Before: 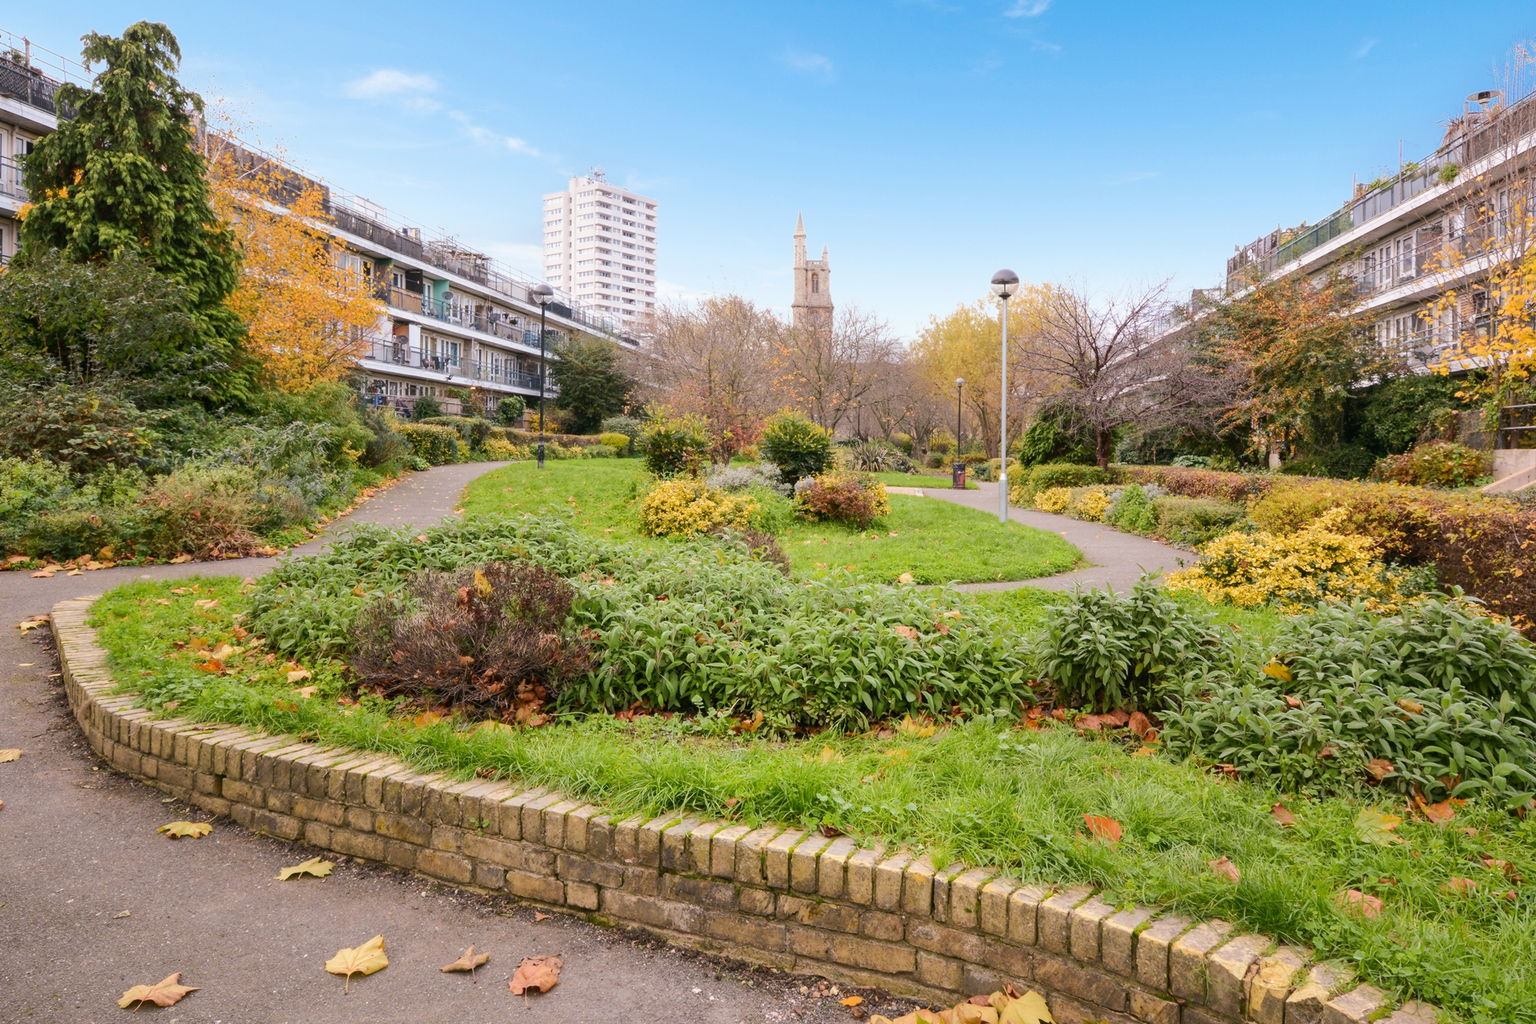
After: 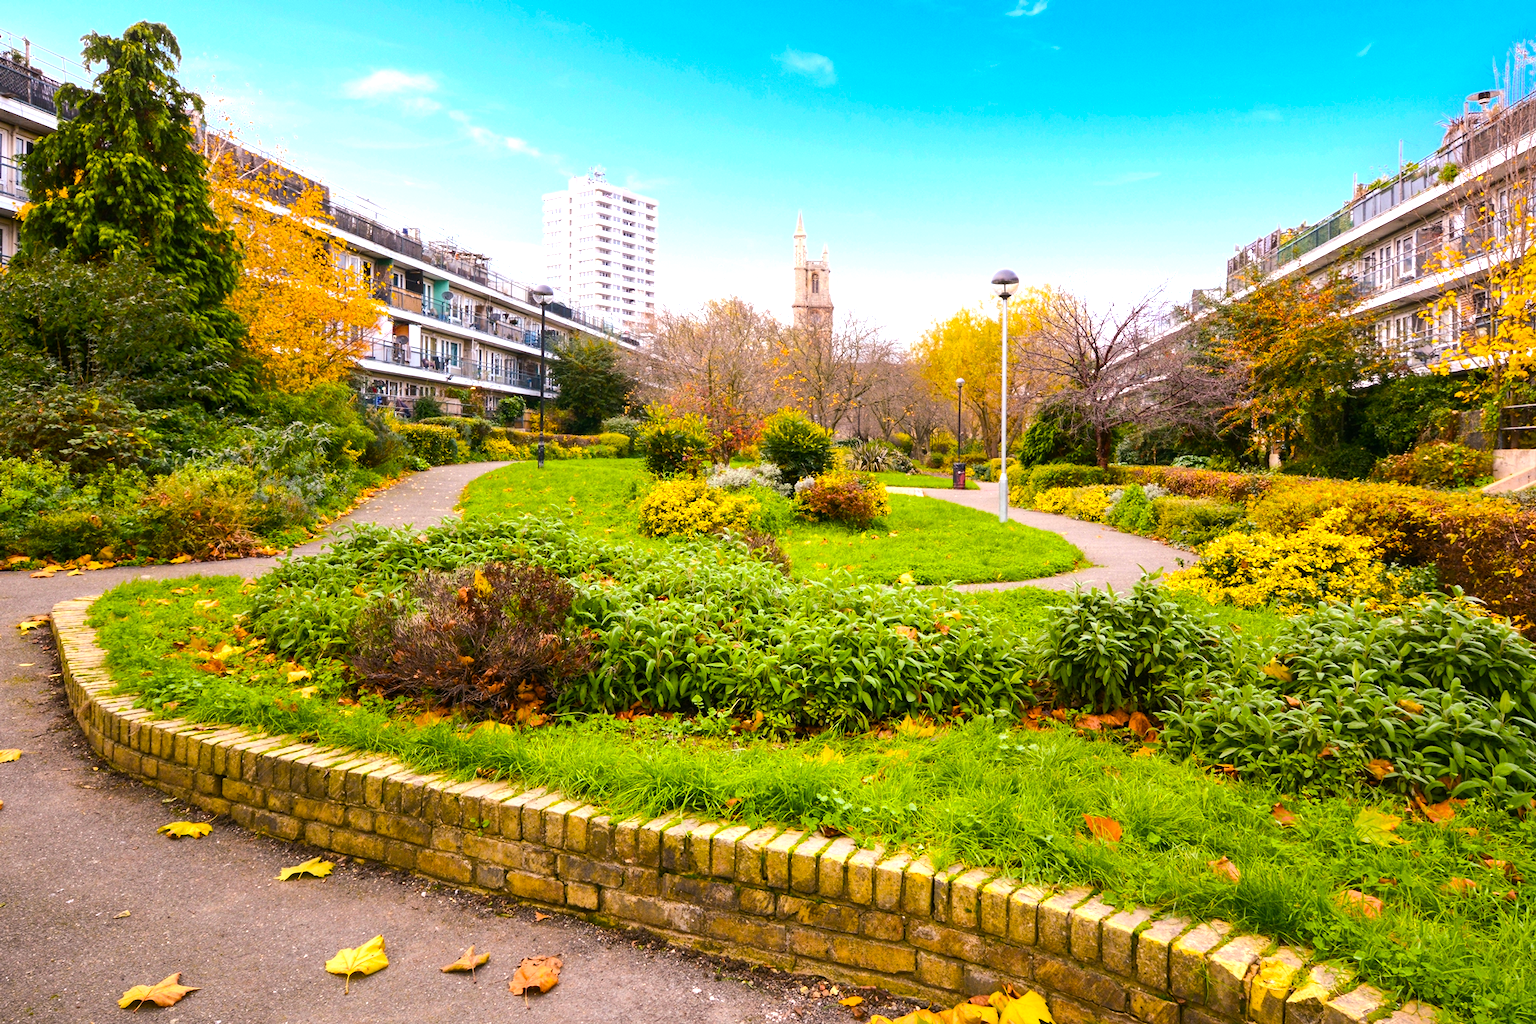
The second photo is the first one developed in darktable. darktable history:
color balance rgb: linear chroma grading › global chroma 14.903%, perceptual saturation grading › global saturation 49.368%, perceptual brilliance grading › global brilliance 20.093%, perceptual brilliance grading › shadows -39.861%
